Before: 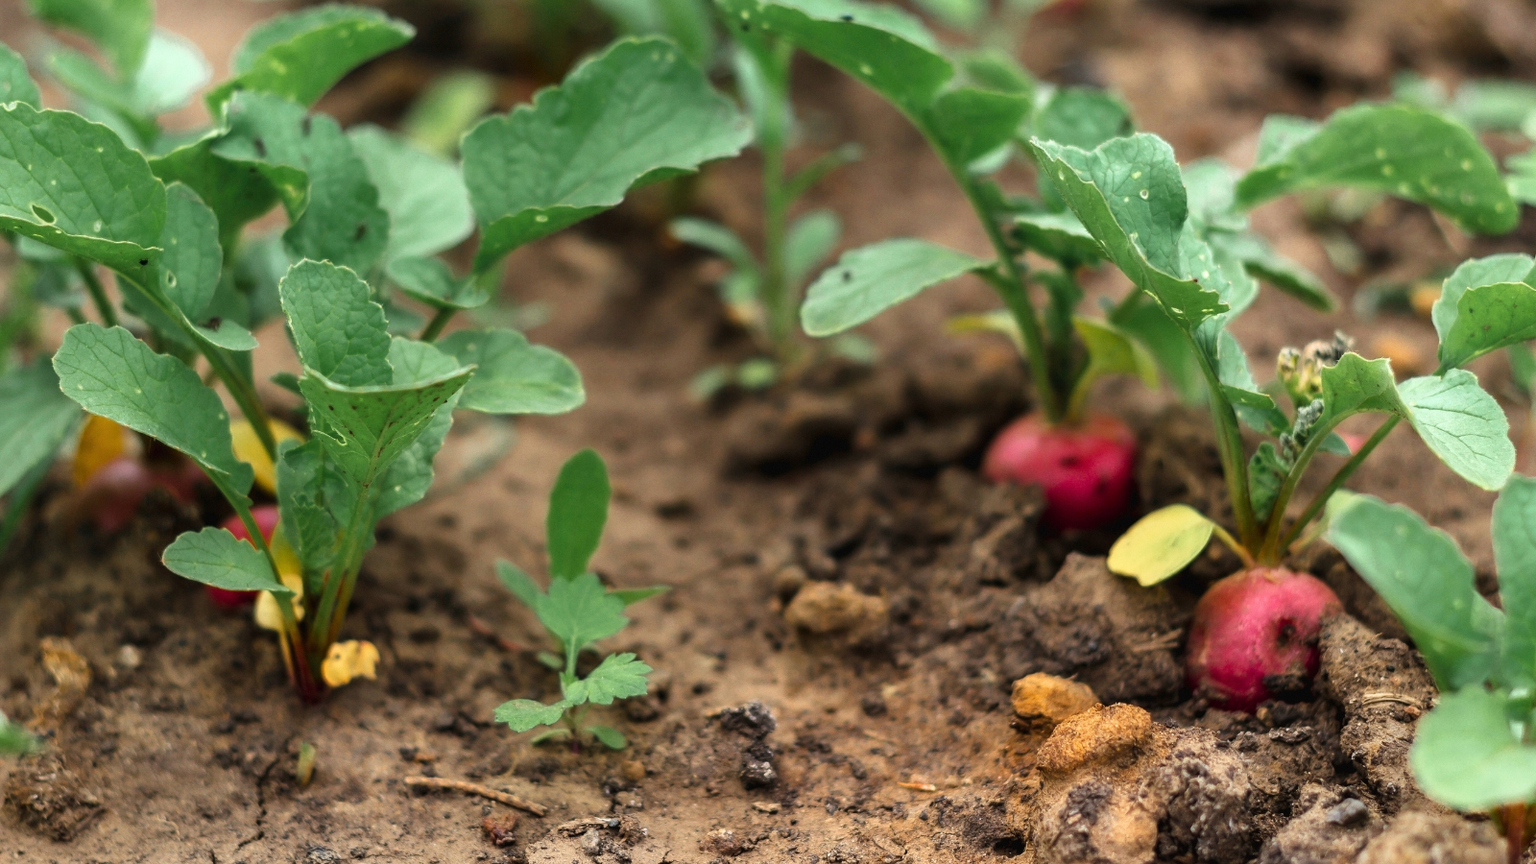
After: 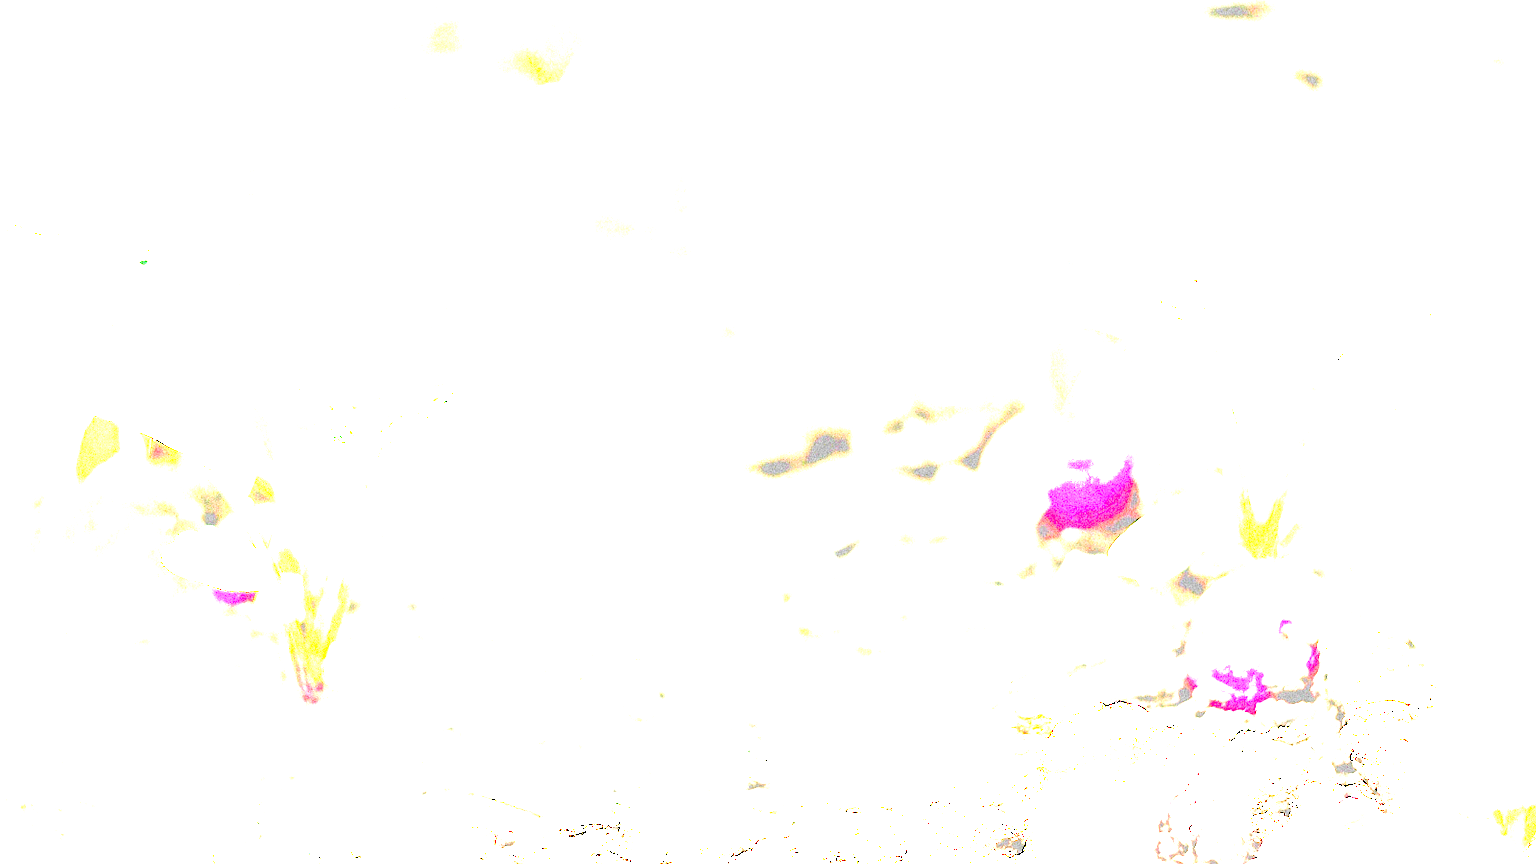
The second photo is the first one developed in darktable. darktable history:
exposure: exposure 7.926 EV, compensate highlight preservation false
